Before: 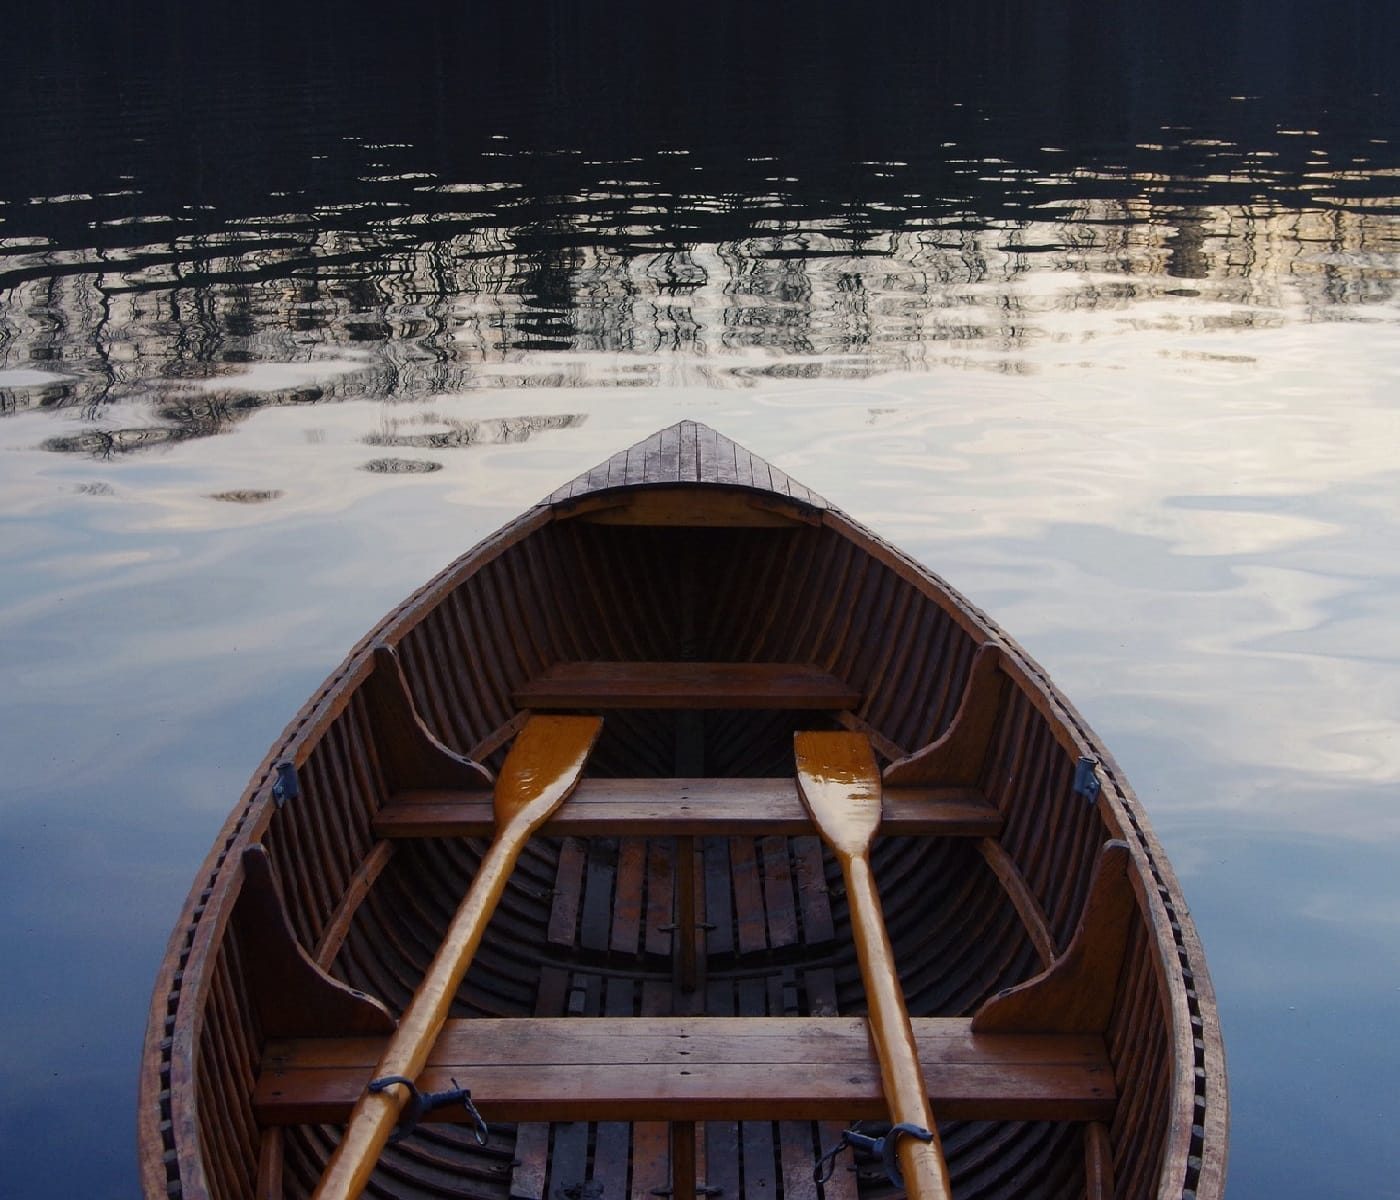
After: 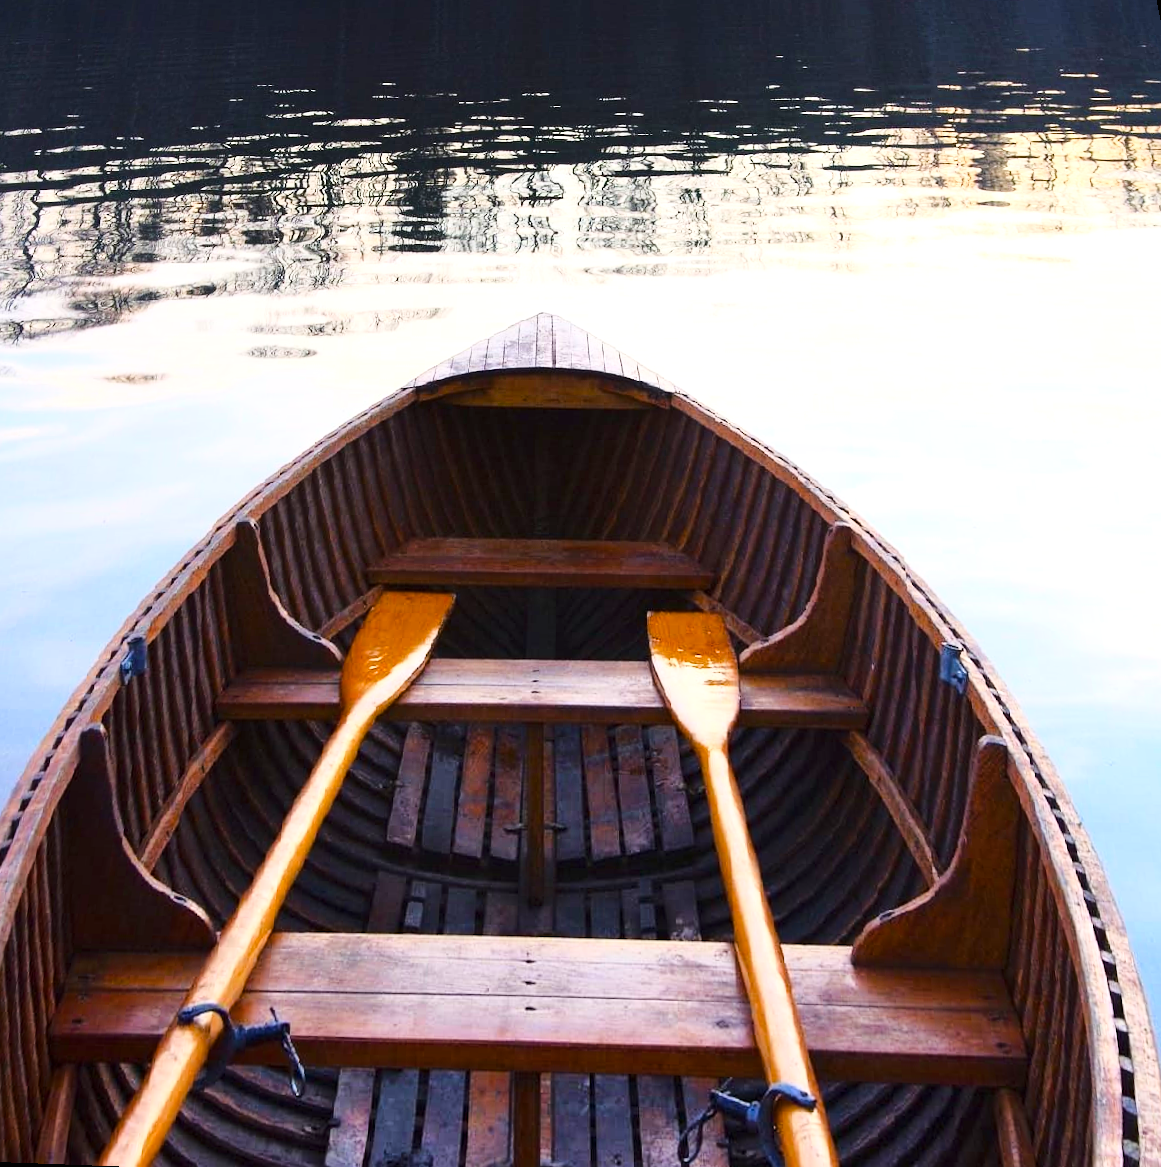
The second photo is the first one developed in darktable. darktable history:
exposure: black level correction 0, exposure 1 EV, compensate exposure bias true, compensate highlight preservation false
color balance rgb: perceptual saturation grading › global saturation 20%, perceptual saturation grading › highlights -25%, perceptual saturation grading › shadows 25%
base curve: curves: ch0 [(0, 0) (0.028, 0.03) (0.121, 0.232) (0.46, 0.748) (0.859, 0.968) (1, 1)]
rotate and perspective: rotation 0.72°, lens shift (vertical) -0.352, lens shift (horizontal) -0.051, crop left 0.152, crop right 0.859, crop top 0.019, crop bottom 0.964
